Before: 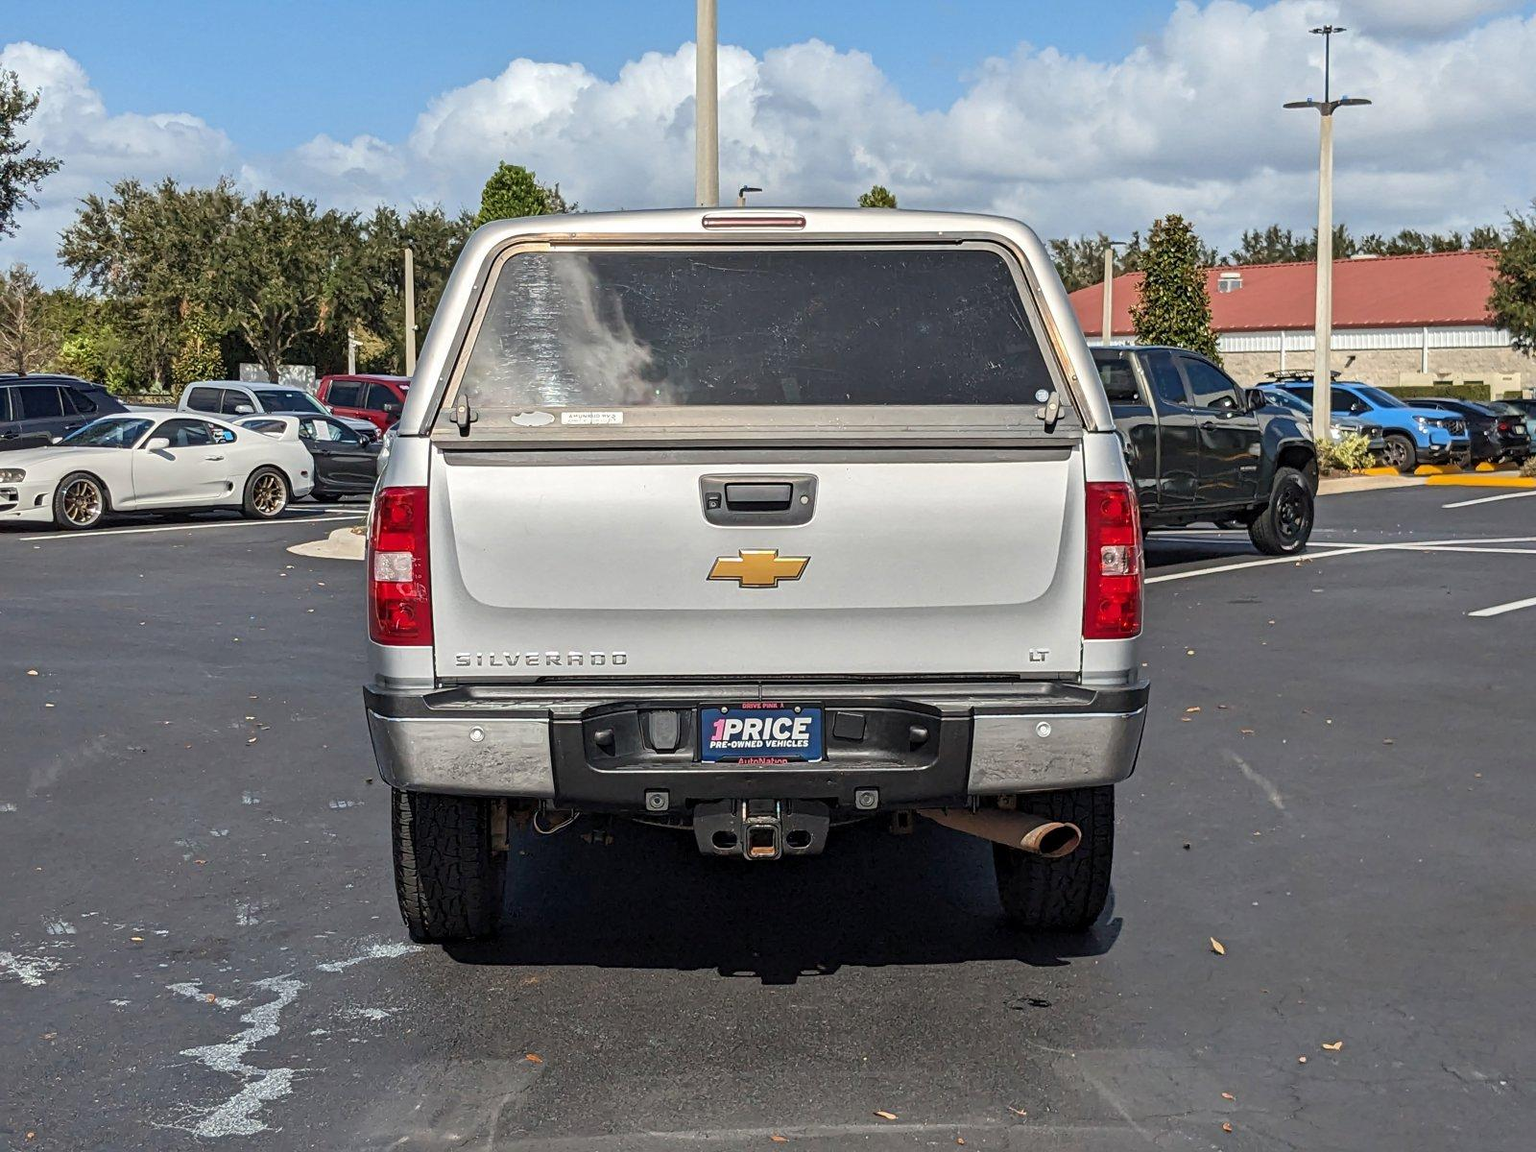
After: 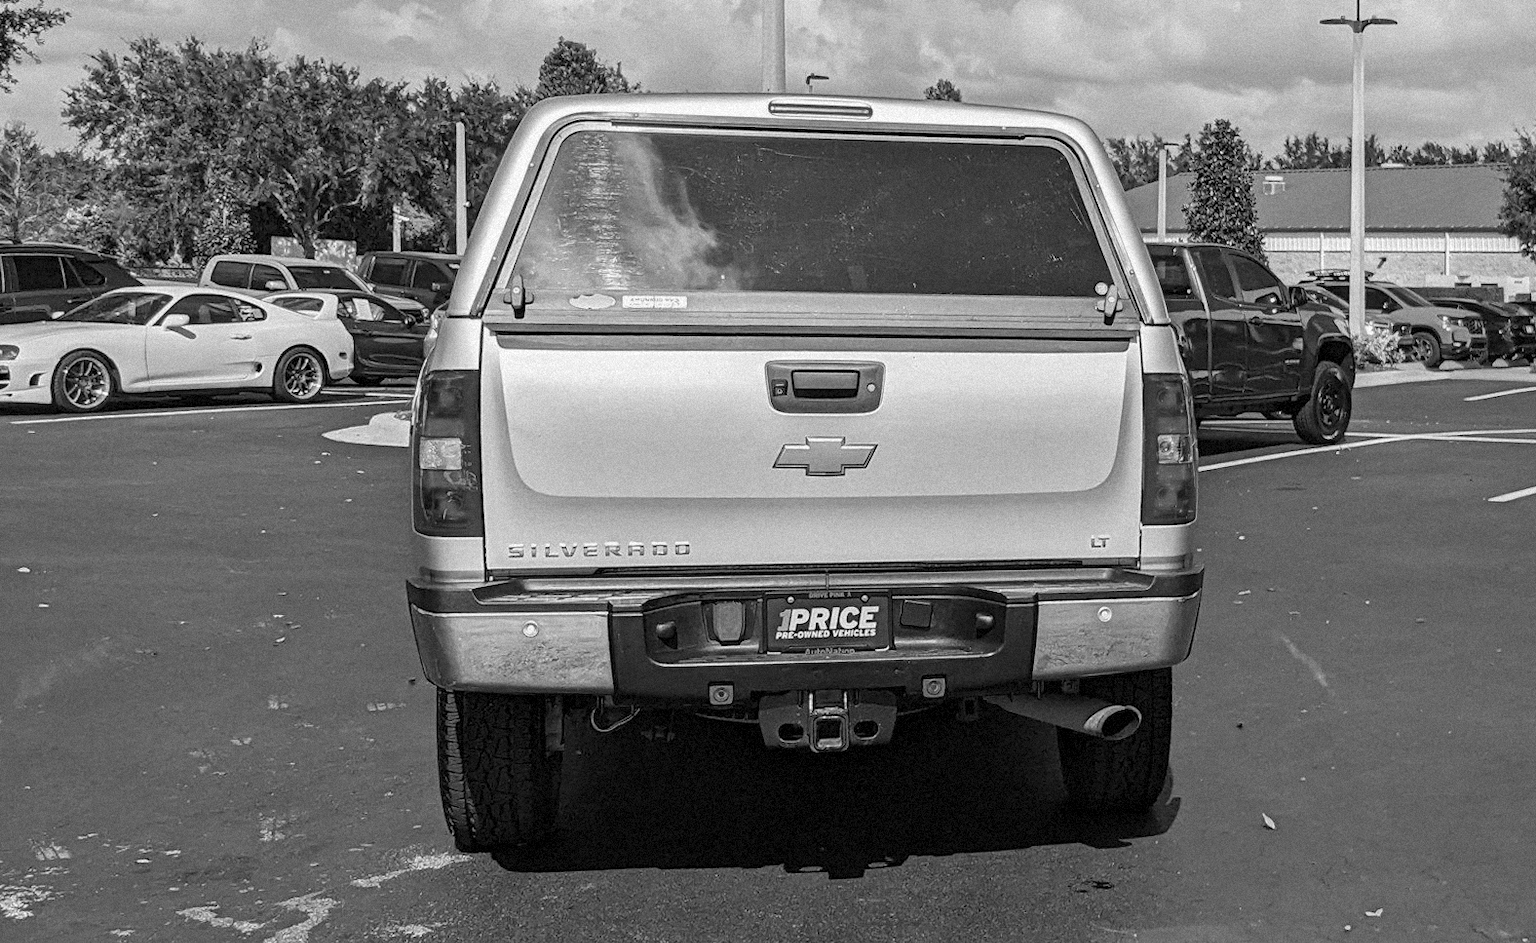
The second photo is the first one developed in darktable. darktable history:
rotate and perspective: rotation -0.013°, lens shift (vertical) -0.027, lens shift (horizontal) 0.178, crop left 0.016, crop right 0.989, crop top 0.082, crop bottom 0.918
color balance rgb: perceptual saturation grading › global saturation 20%, perceptual saturation grading › highlights -25%, perceptual saturation grading › shadows 25%
crop and rotate: top 5.609%, bottom 5.609%
monochrome: a -35.87, b 49.73, size 1.7
grain: mid-tones bias 0%
